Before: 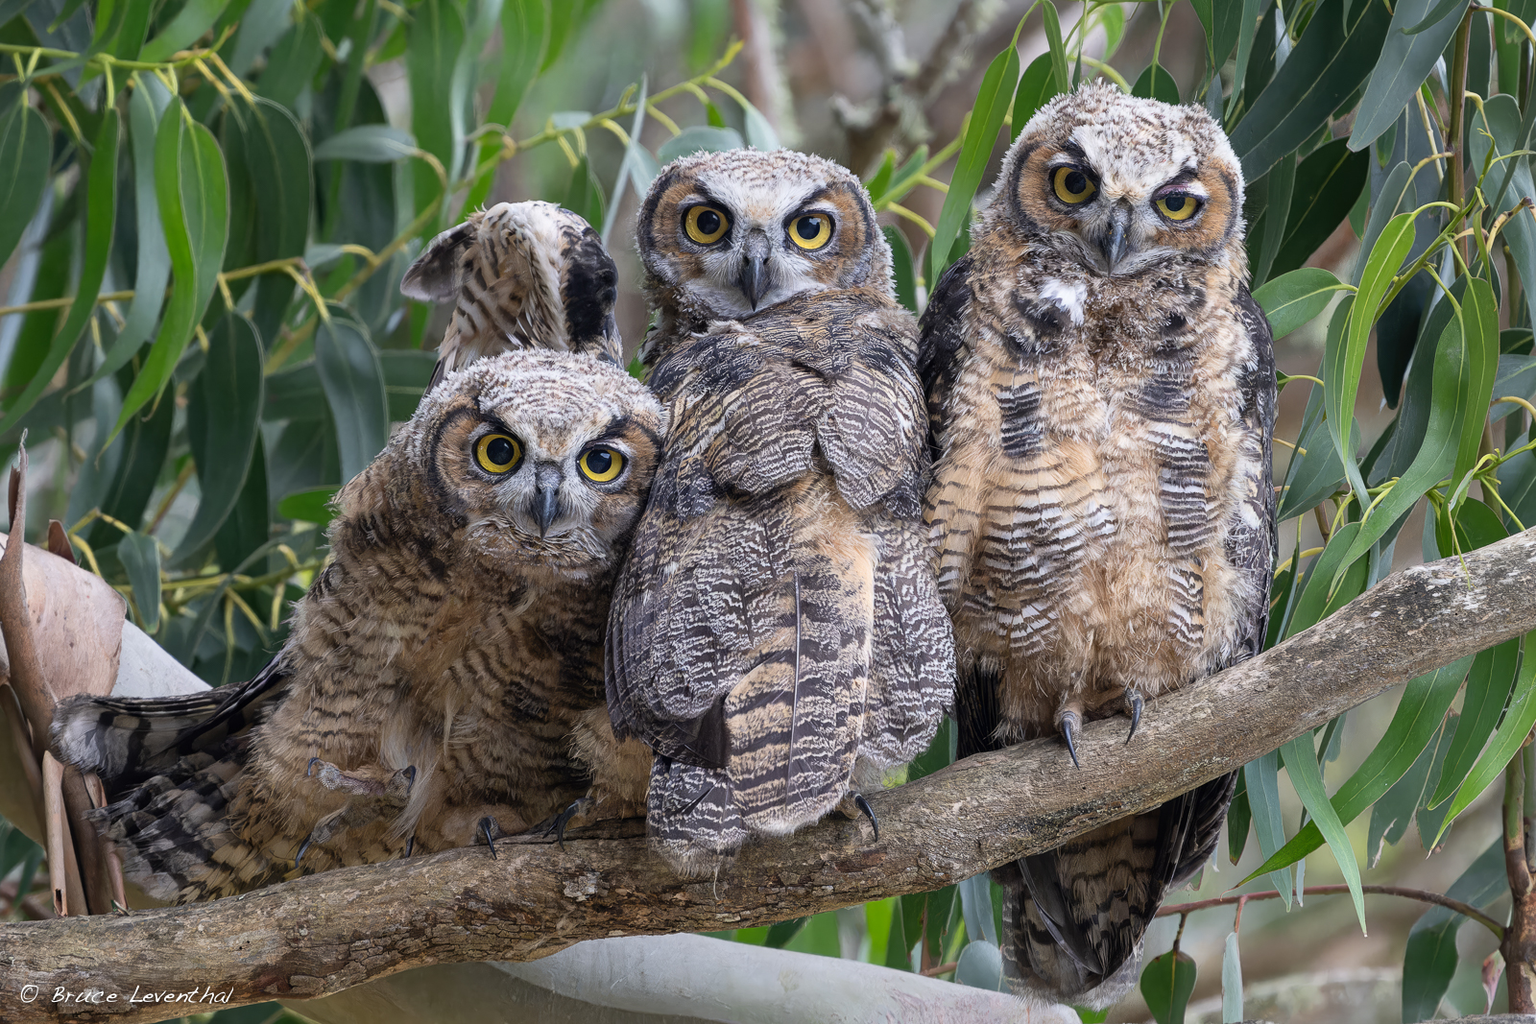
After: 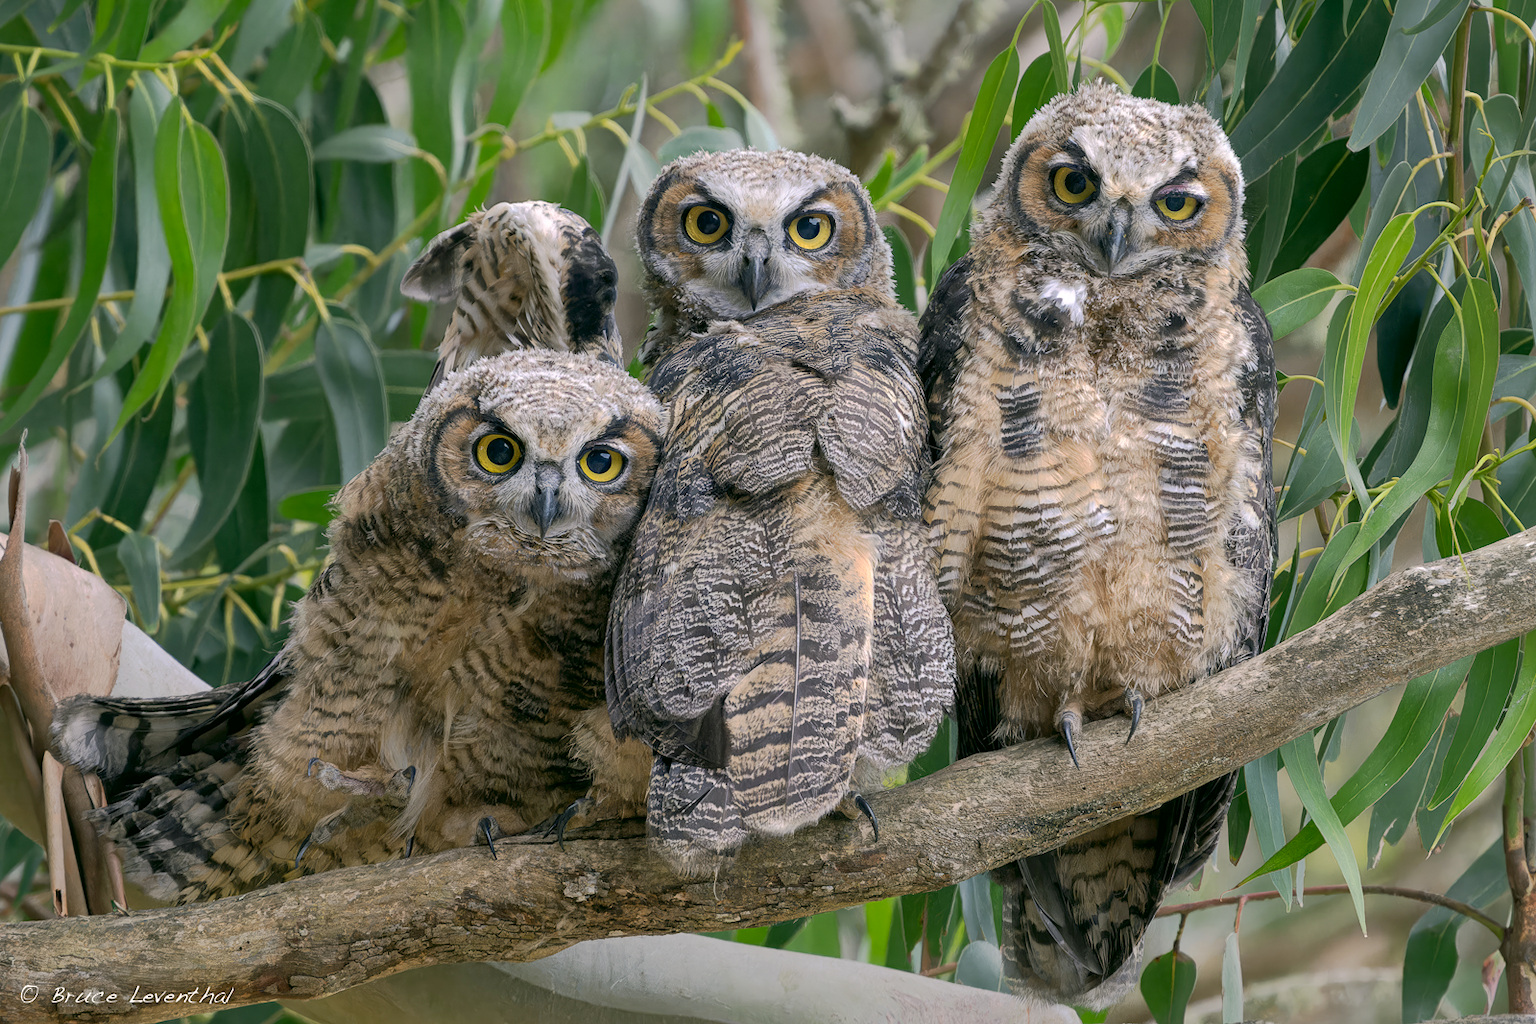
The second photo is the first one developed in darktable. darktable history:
tone curve: curves: ch0 [(0, 0) (0.003, 0.003) (0.011, 0.011) (0.025, 0.025) (0.044, 0.044) (0.069, 0.068) (0.1, 0.098) (0.136, 0.134) (0.177, 0.175) (0.224, 0.221) (0.277, 0.273) (0.335, 0.33) (0.399, 0.393) (0.468, 0.461) (0.543, 0.534) (0.623, 0.614) (0.709, 0.69) (0.801, 0.752) (0.898, 0.835) (1, 1)], preserve colors none
shadows and highlights: on, module defaults
color correction: highlights a* 4.02, highlights b* 4.98, shadows a* -7.55, shadows b* 4.98
exposure: black level correction 0.002, exposure 0.15 EV, compensate highlight preservation false
